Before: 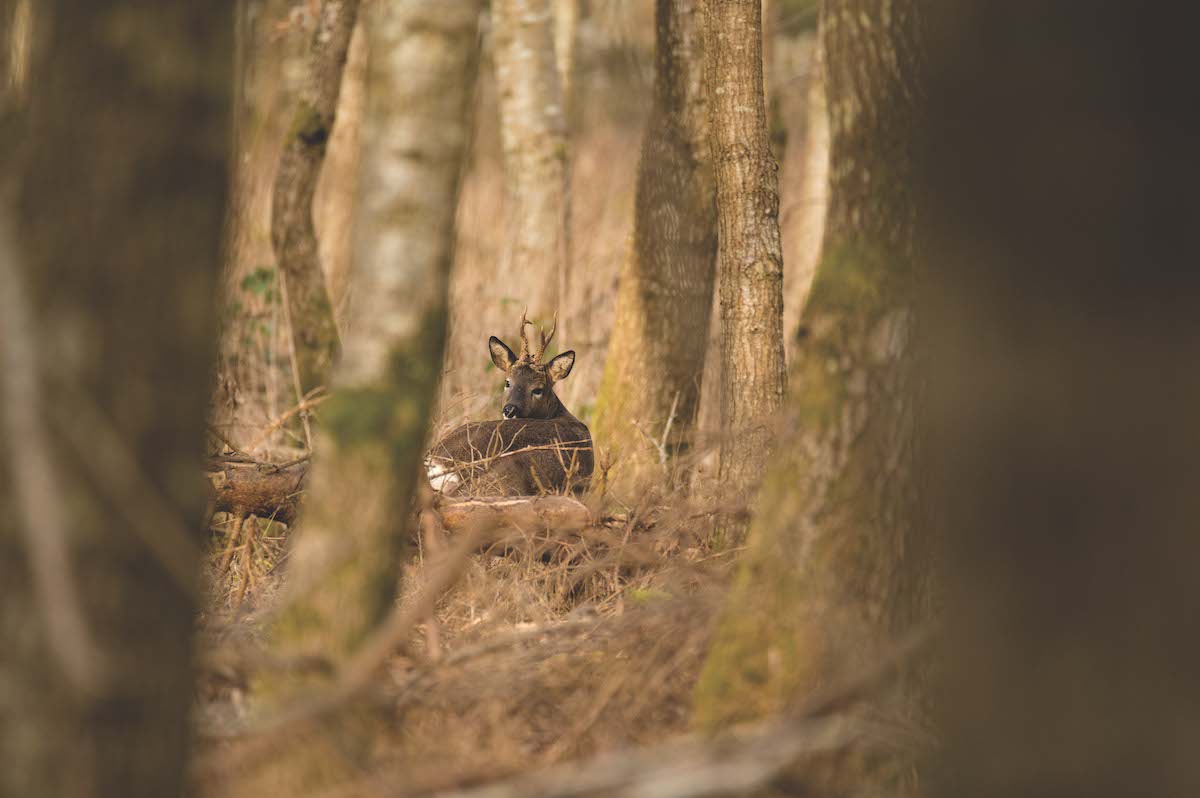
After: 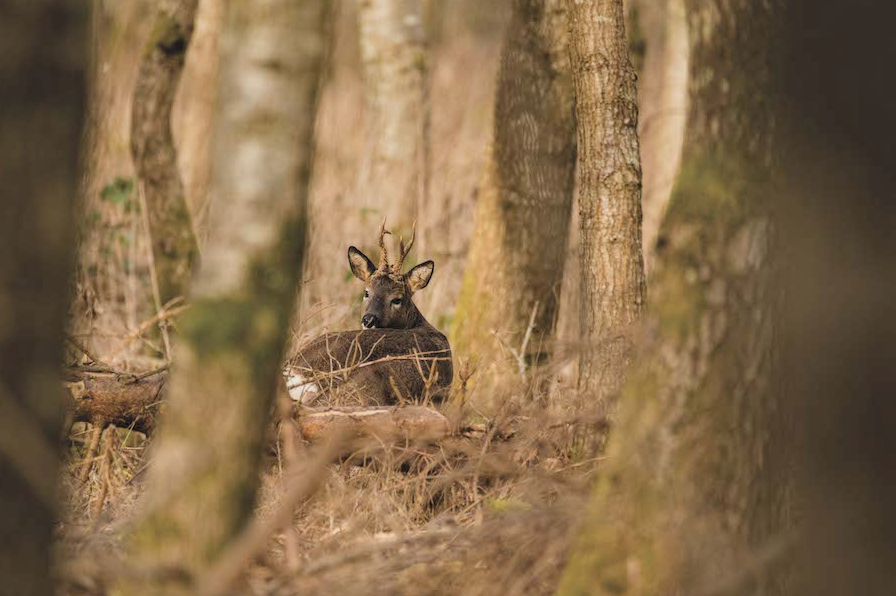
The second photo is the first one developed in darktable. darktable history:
crop and rotate: left 11.831%, top 11.346%, right 13.429%, bottom 13.899%
filmic rgb: white relative exposure 3.8 EV, hardness 4.35
local contrast: on, module defaults
